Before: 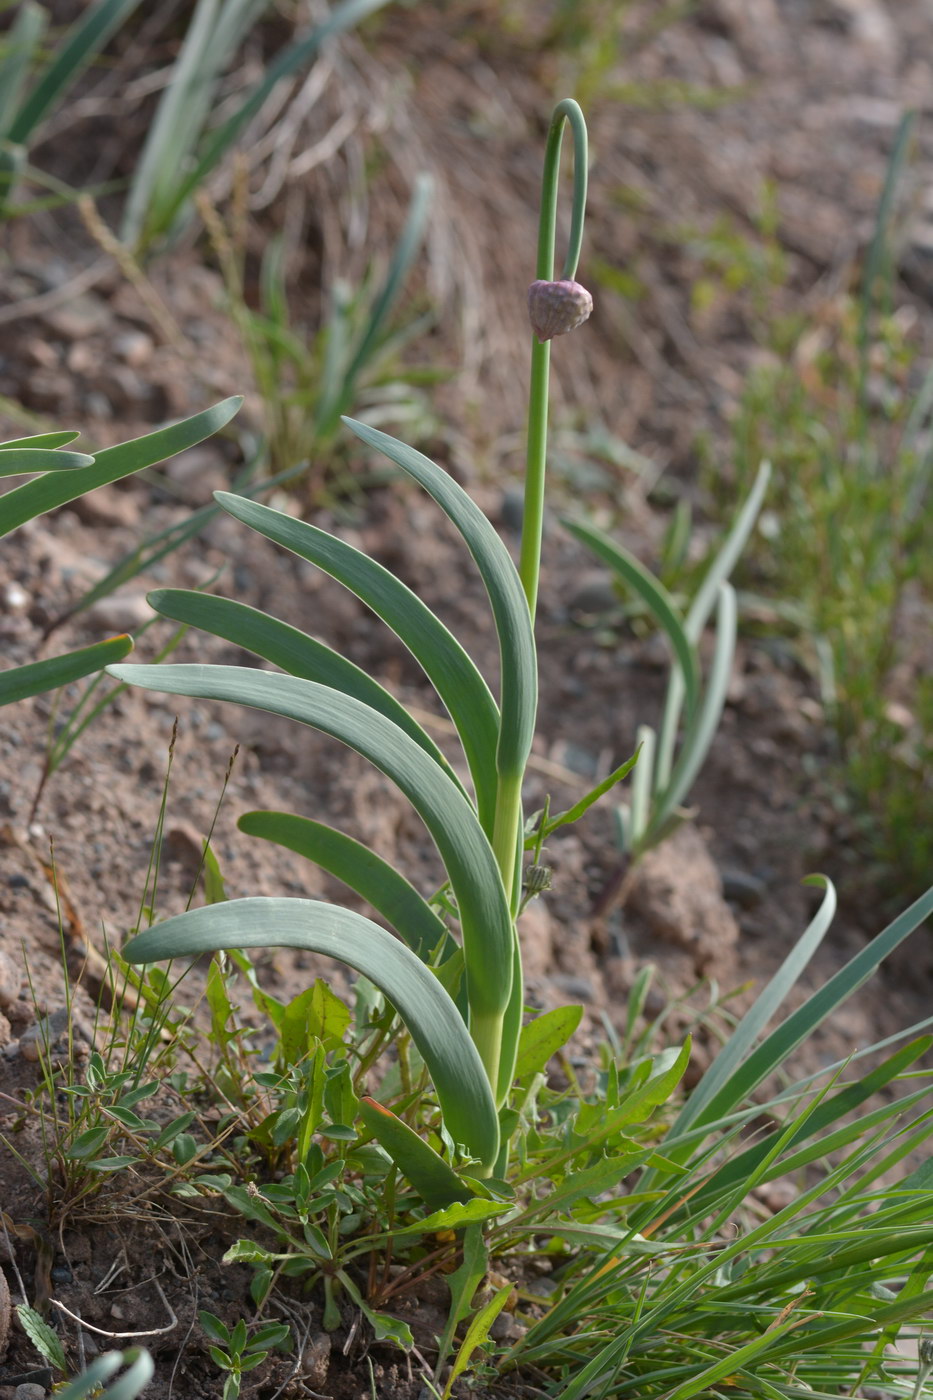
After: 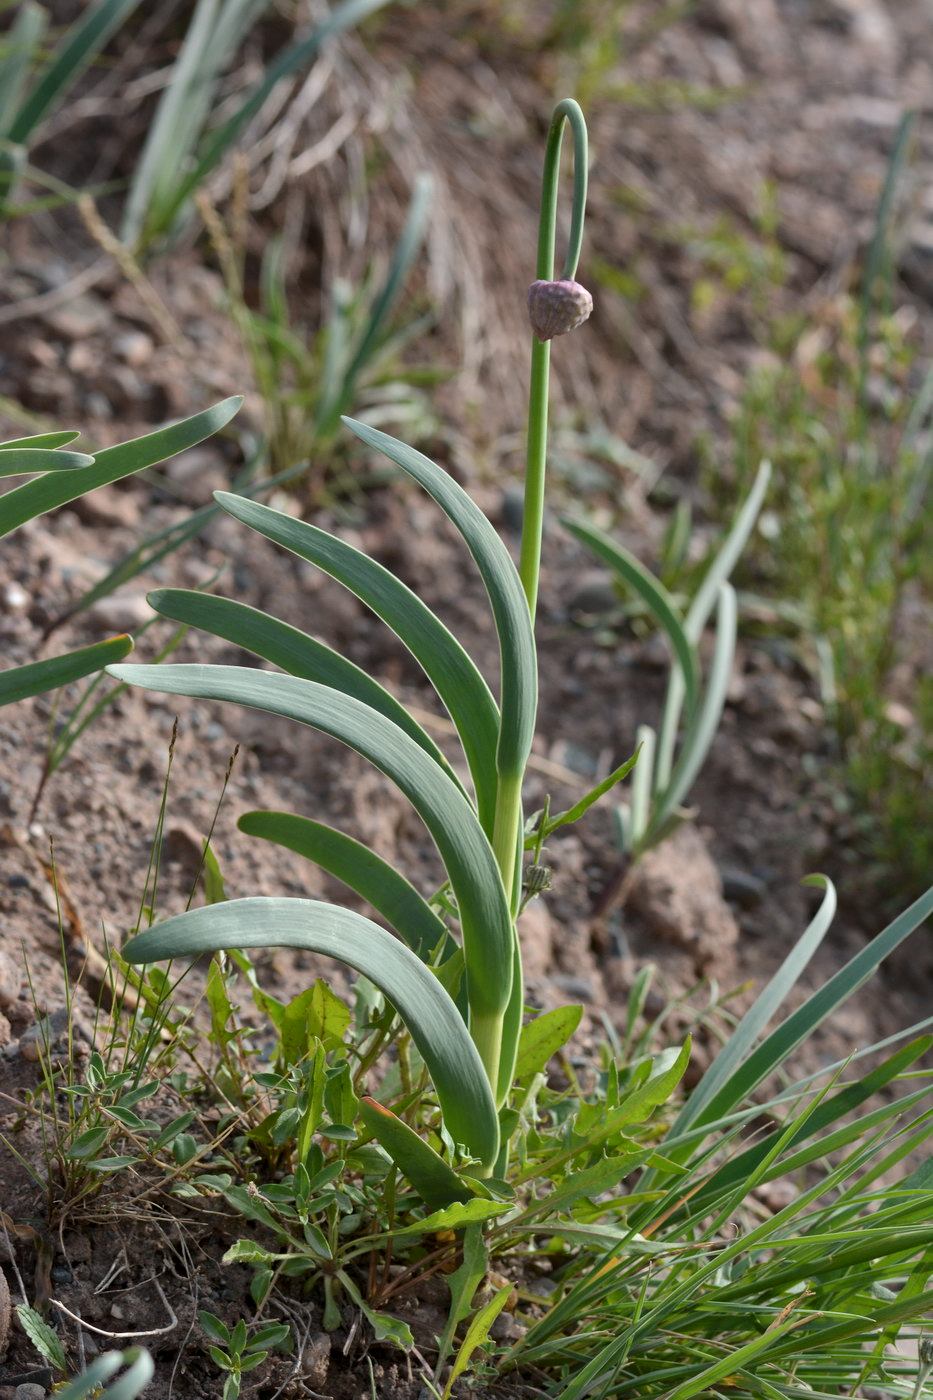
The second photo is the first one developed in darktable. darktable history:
local contrast: mode bilateral grid, contrast 20, coarseness 49, detail 141%, midtone range 0.2
